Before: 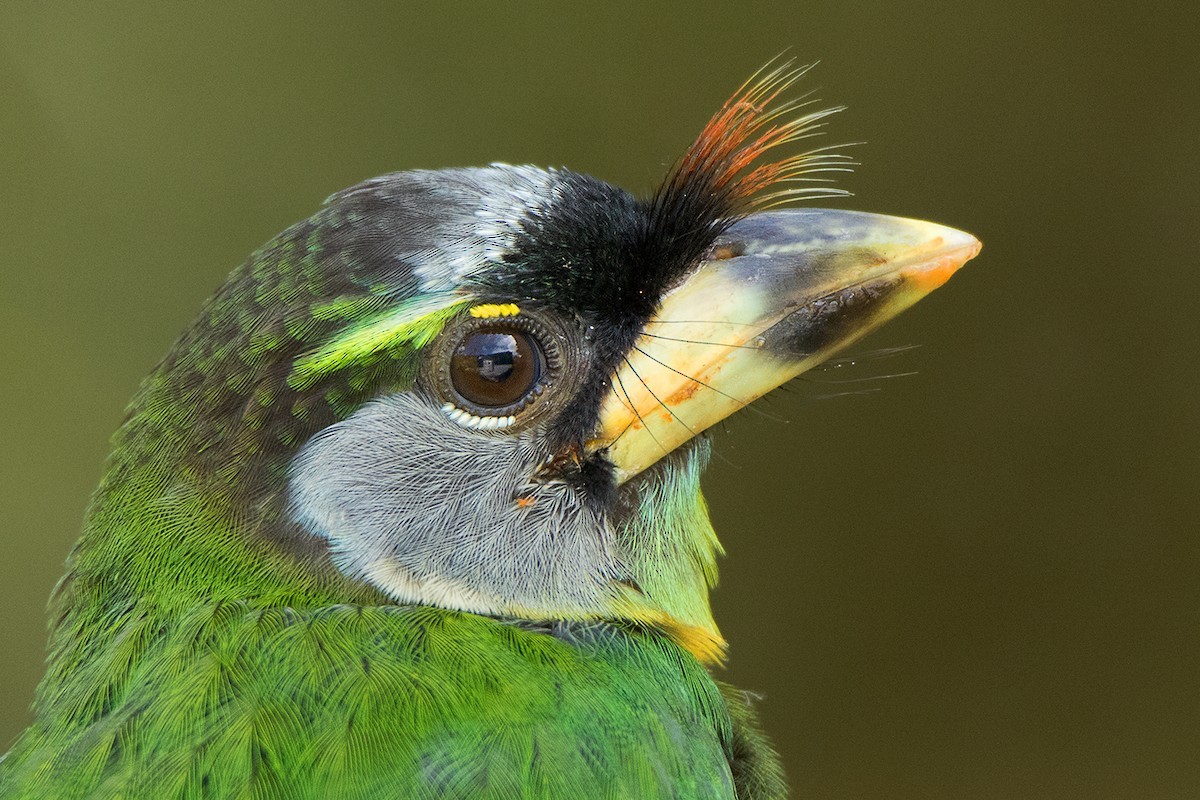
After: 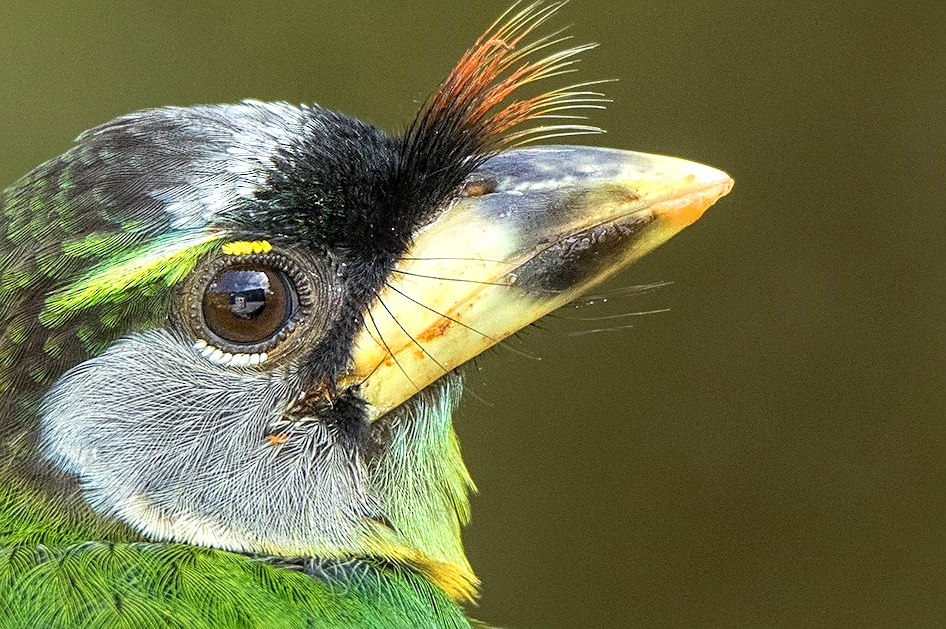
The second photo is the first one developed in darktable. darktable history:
sharpen: on, module defaults
exposure: exposure 0.367 EV, compensate highlight preservation false
crop and rotate: left 20.74%, top 7.912%, right 0.375%, bottom 13.378%
local contrast: highlights 61%, detail 143%, midtone range 0.428
